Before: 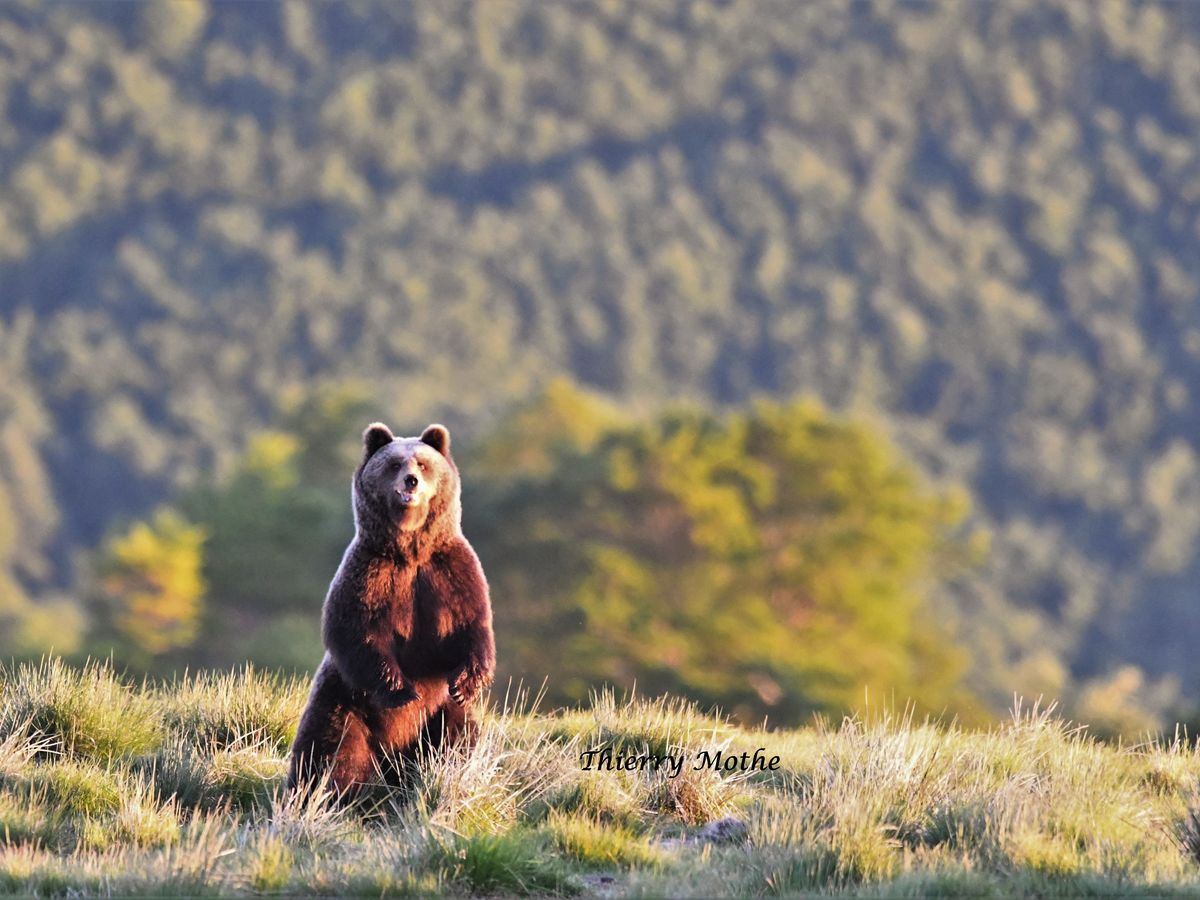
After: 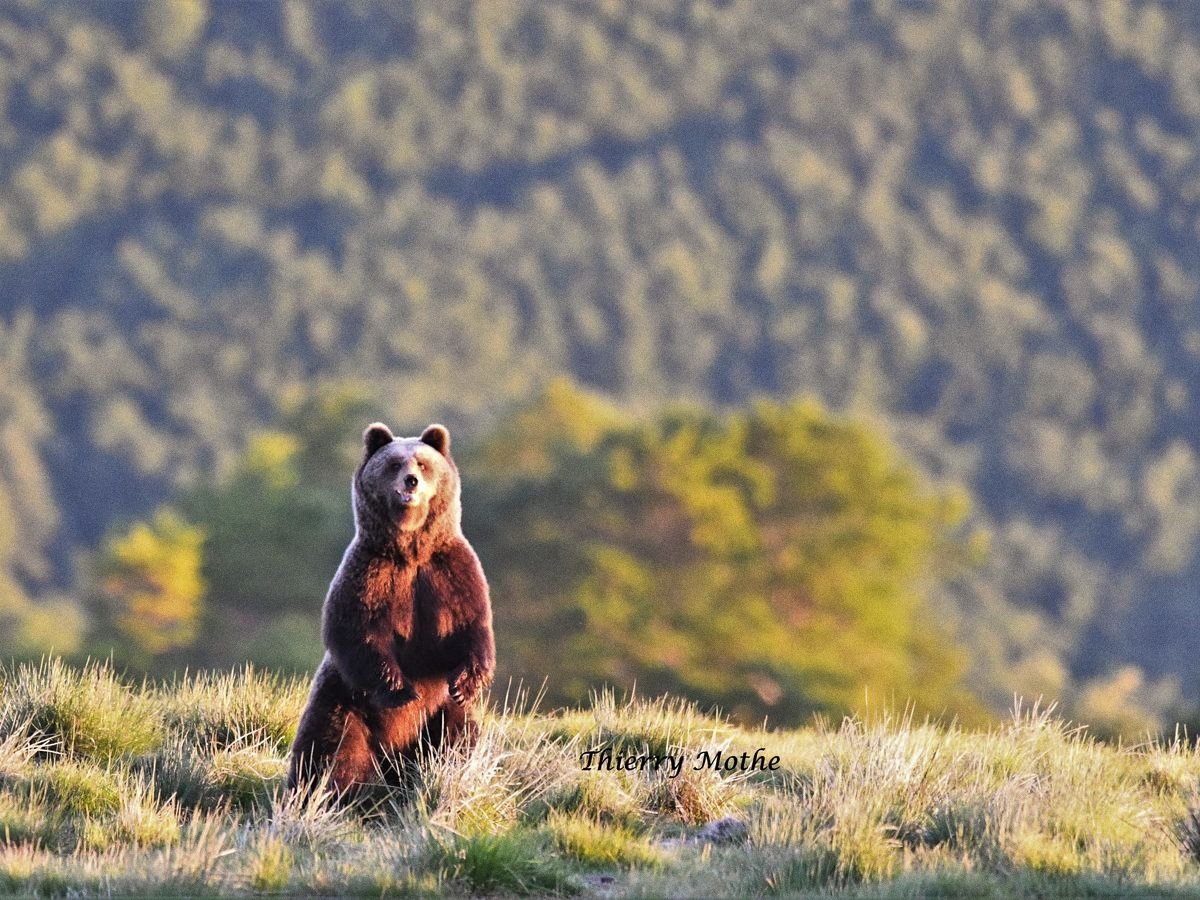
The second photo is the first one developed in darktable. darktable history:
grain: on, module defaults
tone equalizer: on, module defaults
